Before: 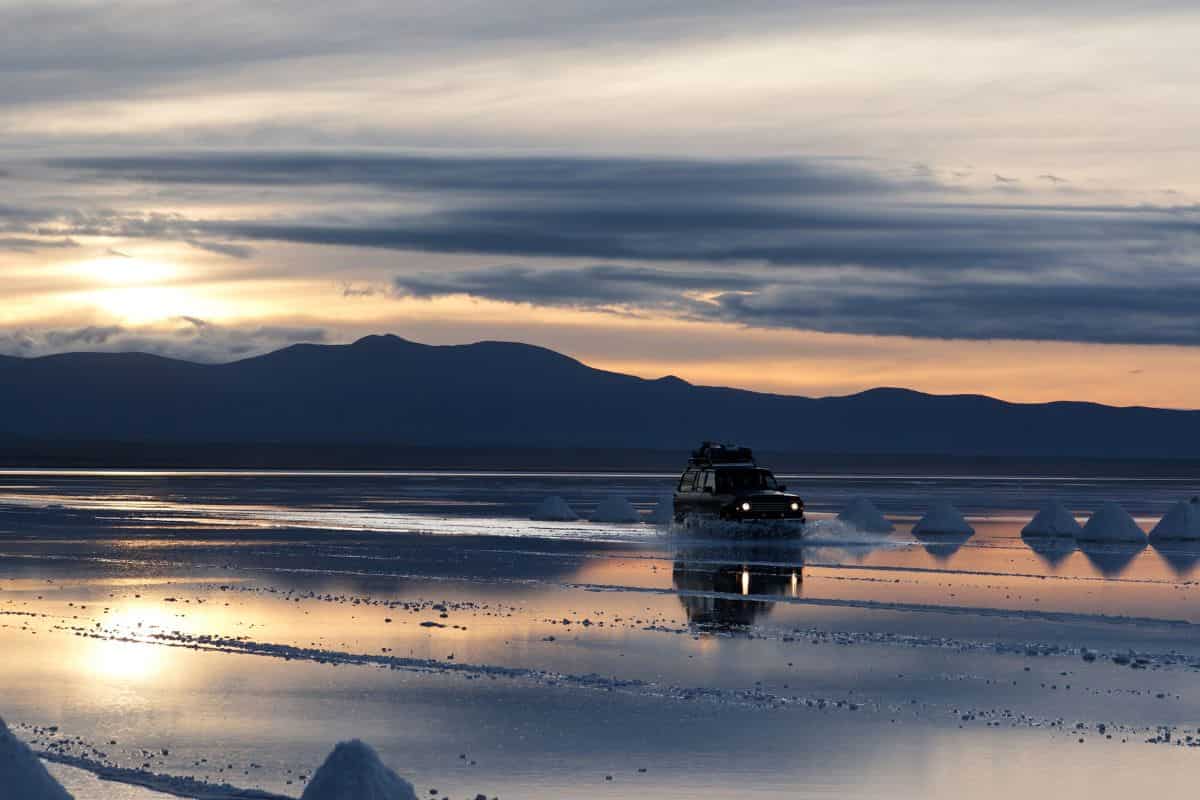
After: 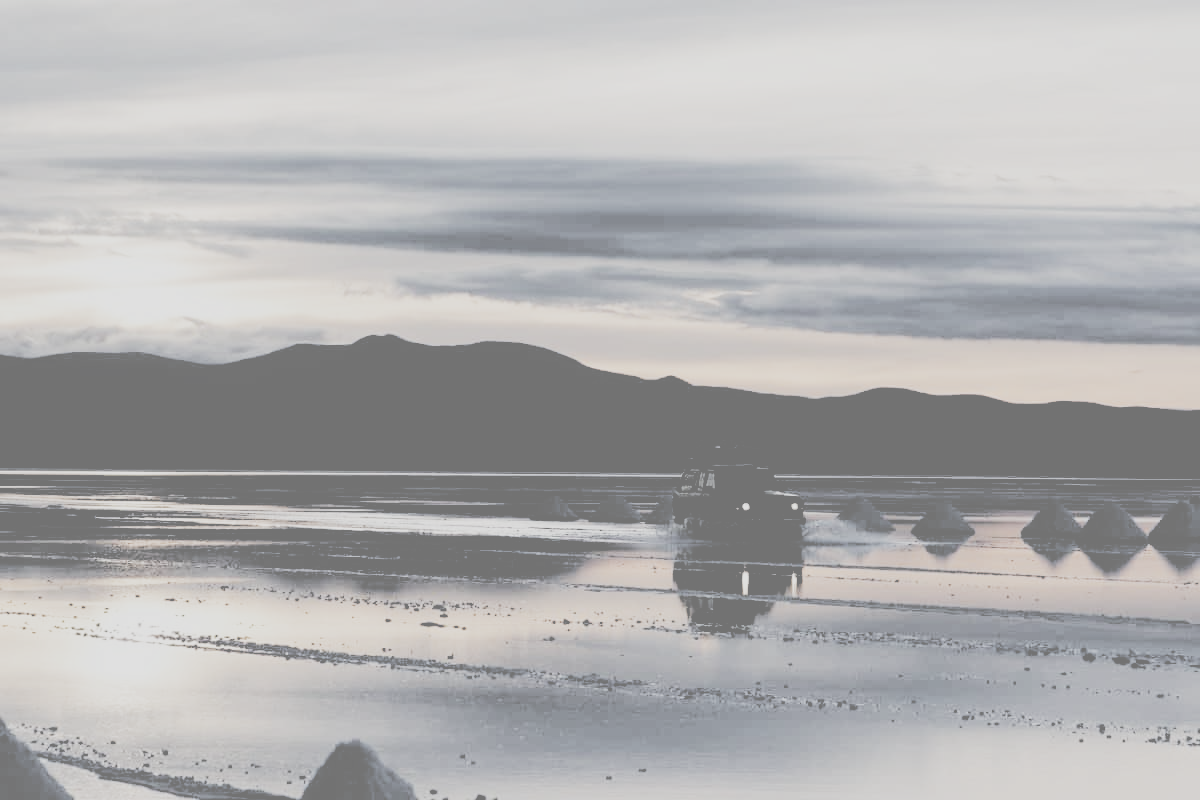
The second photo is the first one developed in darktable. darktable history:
filmic rgb: black relative exposure -2.85 EV, white relative exposure 4.56 EV, hardness 1.77, contrast 1.25, preserve chrominance no, color science v5 (2021)
contrast brightness saturation: contrast -0.32, brightness 0.75, saturation -0.78
